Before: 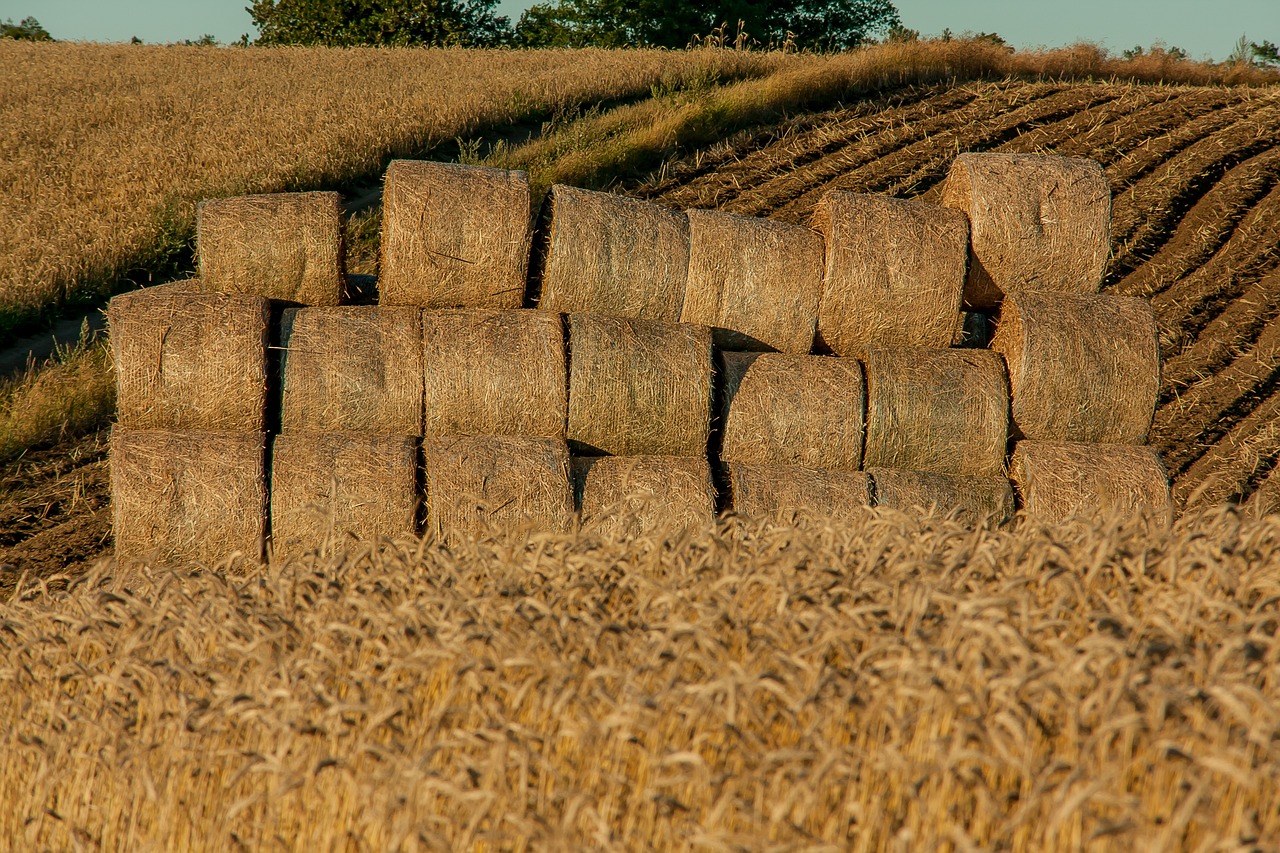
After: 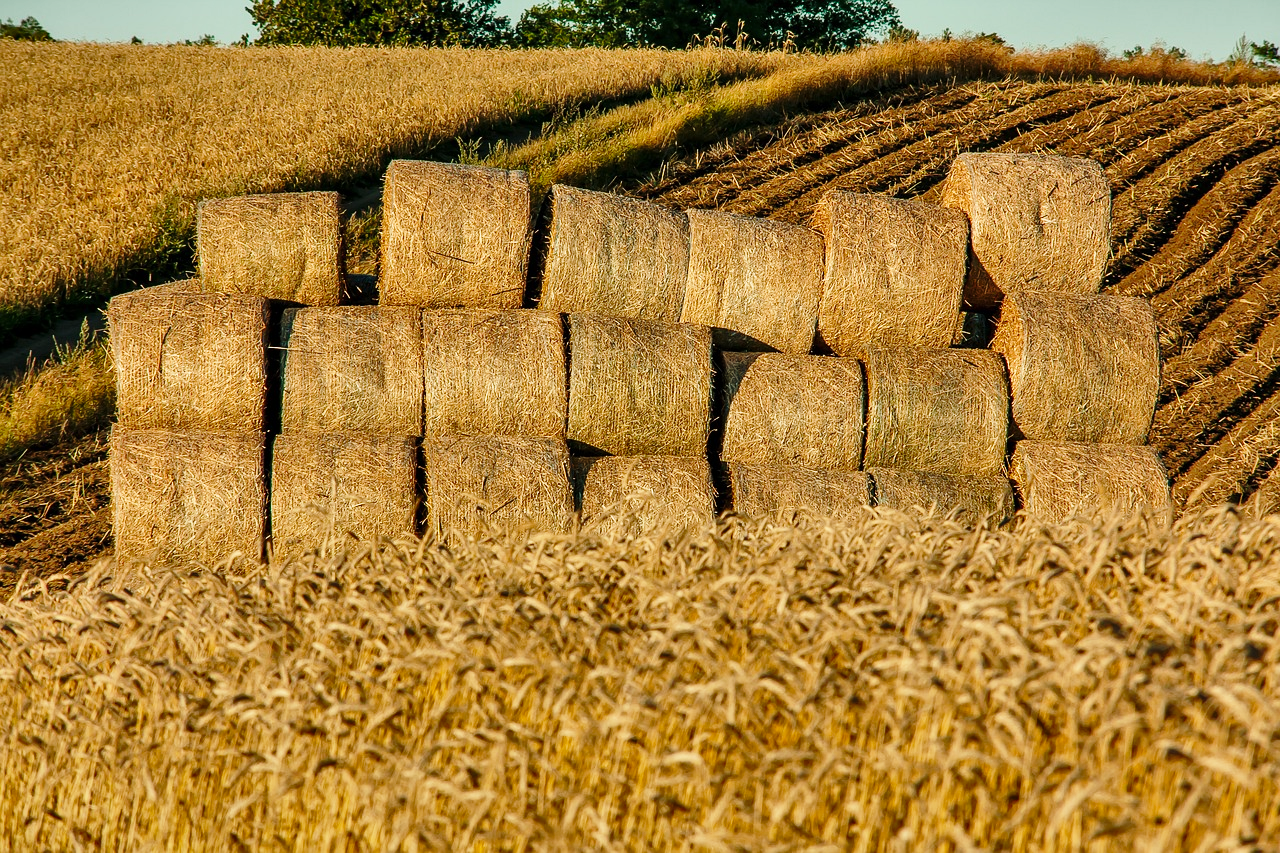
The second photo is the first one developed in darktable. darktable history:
base curve: curves: ch0 [(0, 0) (0.028, 0.03) (0.121, 0.232) (0.46, 0.748) (0.859, 0.968) (1, 1)], preserve colors none
shadows and highlights: radius 108.06, shadows 40.5, highlights -72.49, low approximation 0.01, soften with gaussian
